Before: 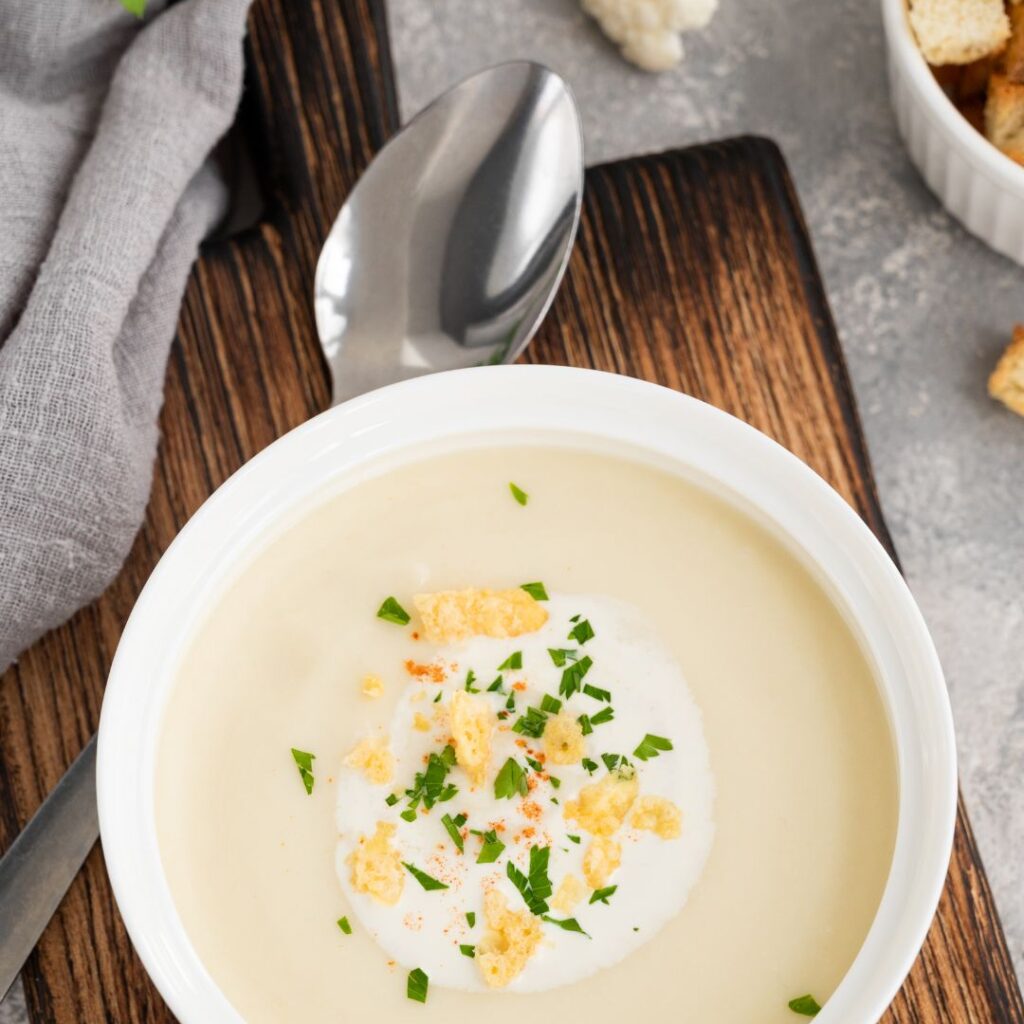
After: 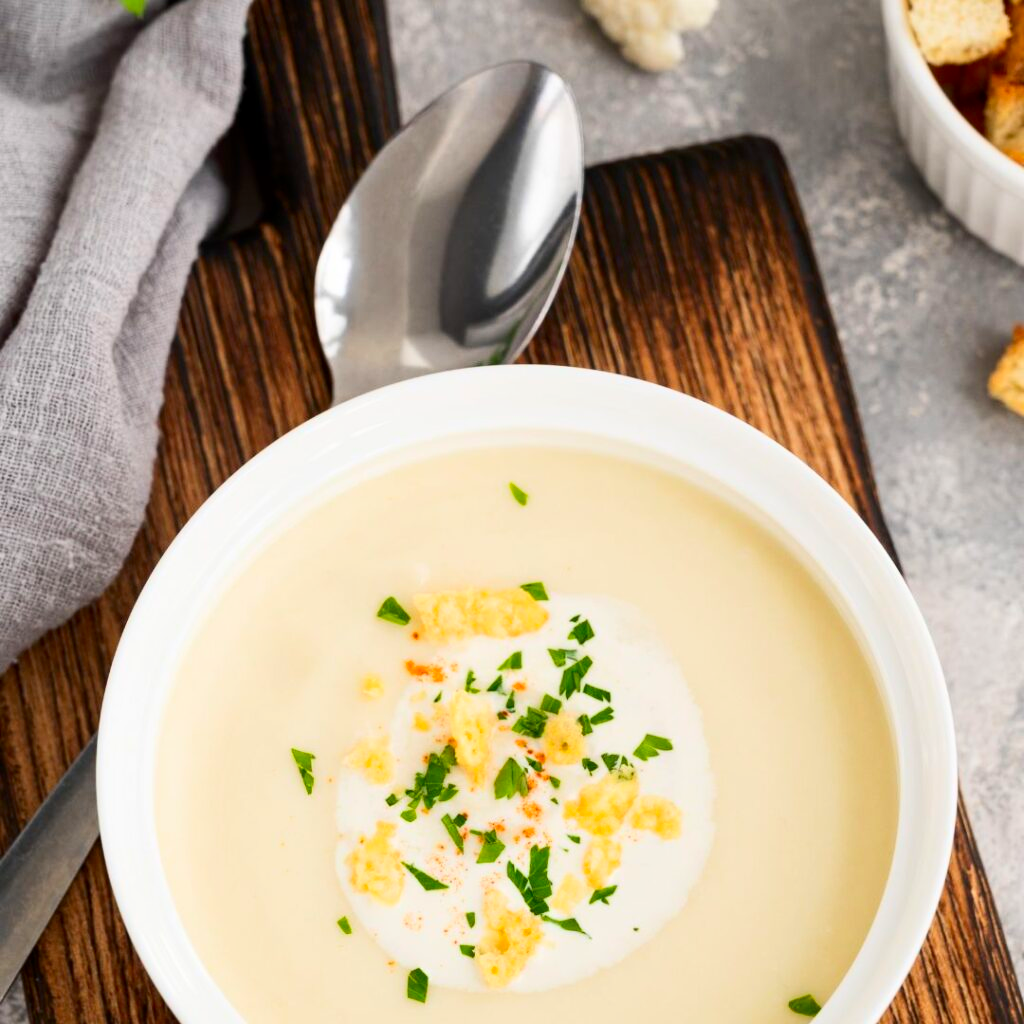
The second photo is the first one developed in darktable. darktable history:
exposure: black level correction 0.001, compensate highlight preservation false
contrast brightness saturation: contrast 0.169, saturation 0.329
